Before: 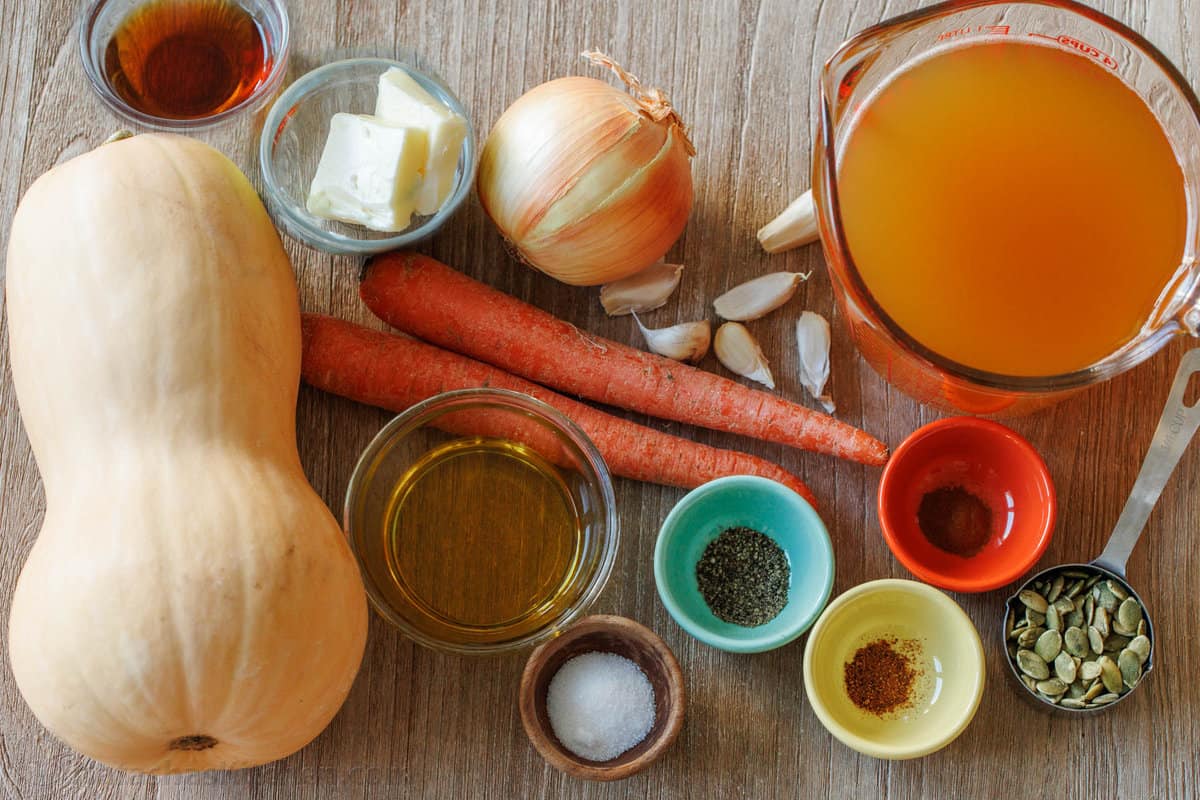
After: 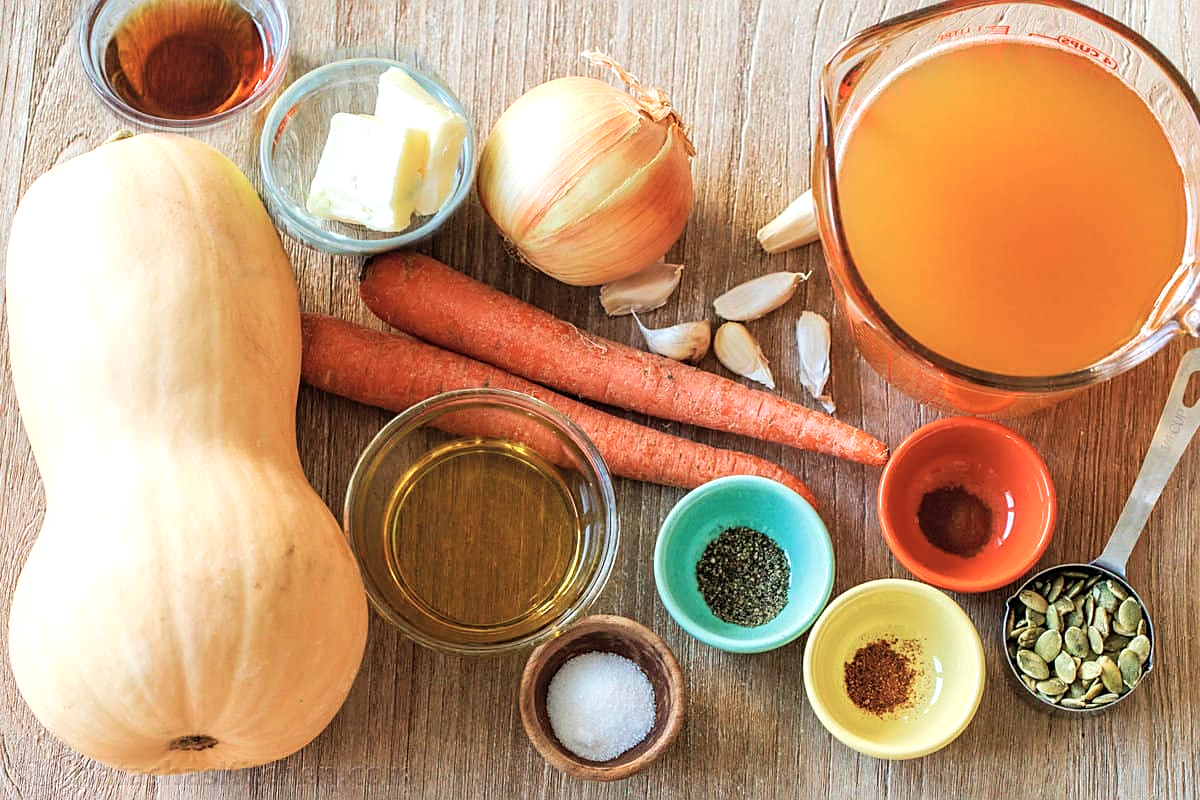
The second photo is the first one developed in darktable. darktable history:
sharpen: on, module defaults
tone curve: curves: ch0 [(0, 0) (0.55, 0.716) (0.841, 0.969)], color space Lab, independent channels, preserve colors none
velvia: on, module defaults
